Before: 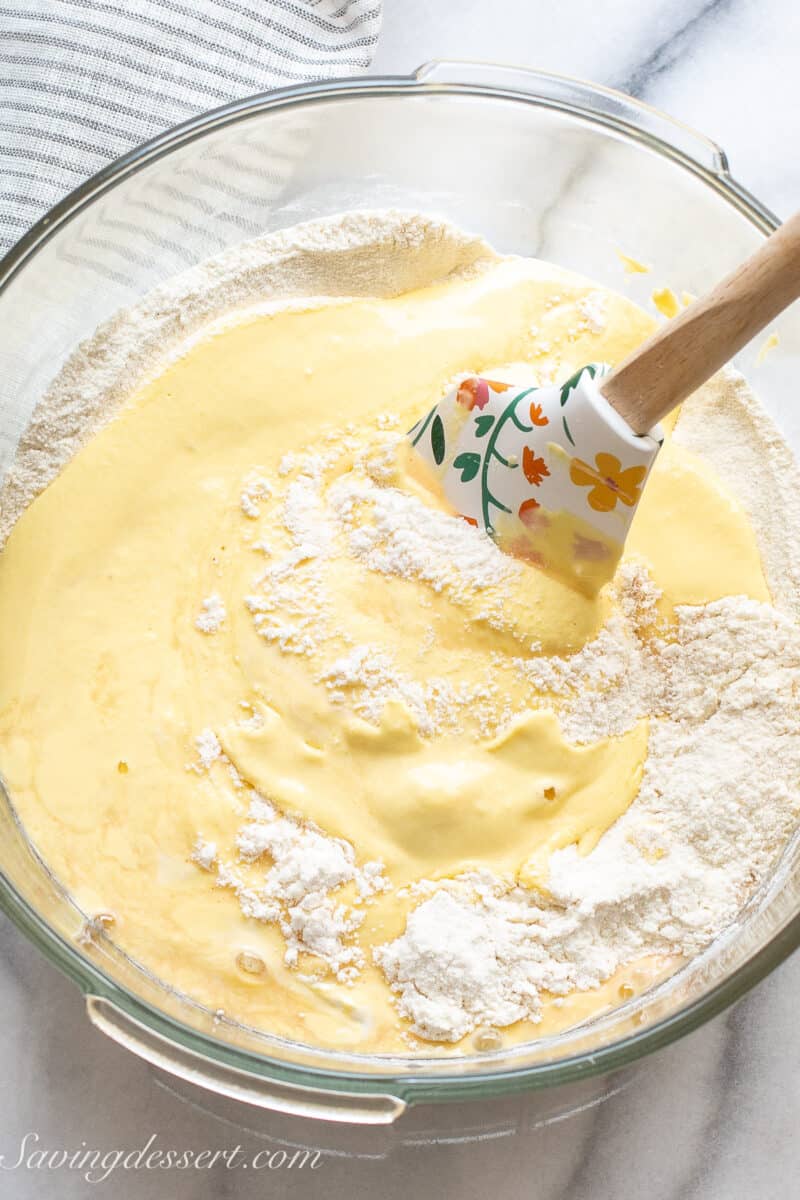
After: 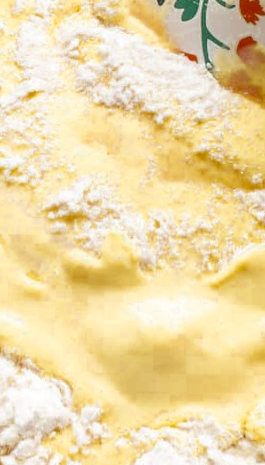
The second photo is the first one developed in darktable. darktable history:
crop: left 30%, top 30%, right 30%, bottom 30%
color zones: curves: ch0 [(0.11, 0.396) (0.195, 0.36) (0.25, 0.5) (0.303, 0.412) (0.357, 0.544) (0.75, 0.5) (0.967, 0.328)]; ch1 [(0, 0.468) (0.112, 0.512) (0.202, 0.6) (0.25, 0.5) (0.307, 0.352) (0.357, 0.544) (0.75, 0.5) (0.963, 0.524)]
rotate and perspective: rotation 0.72°, lens shift (vertical) -0.352, lens shift (horizontal) -0.051, crop left 0.152, crop right 0.859, crop top 0.019, crop bottom 0.964
contrast brightness saturation: contrast 0.1, brightness 0.02, saturation 0.02
